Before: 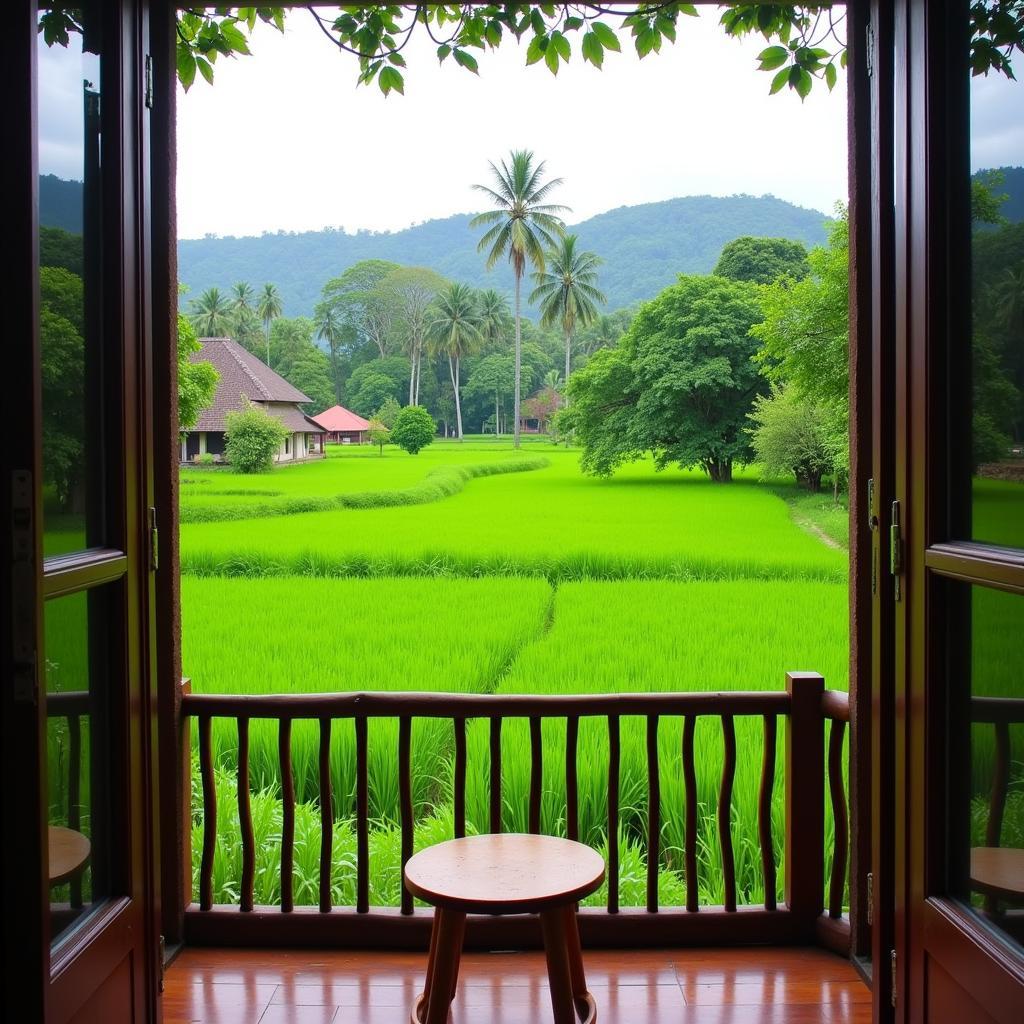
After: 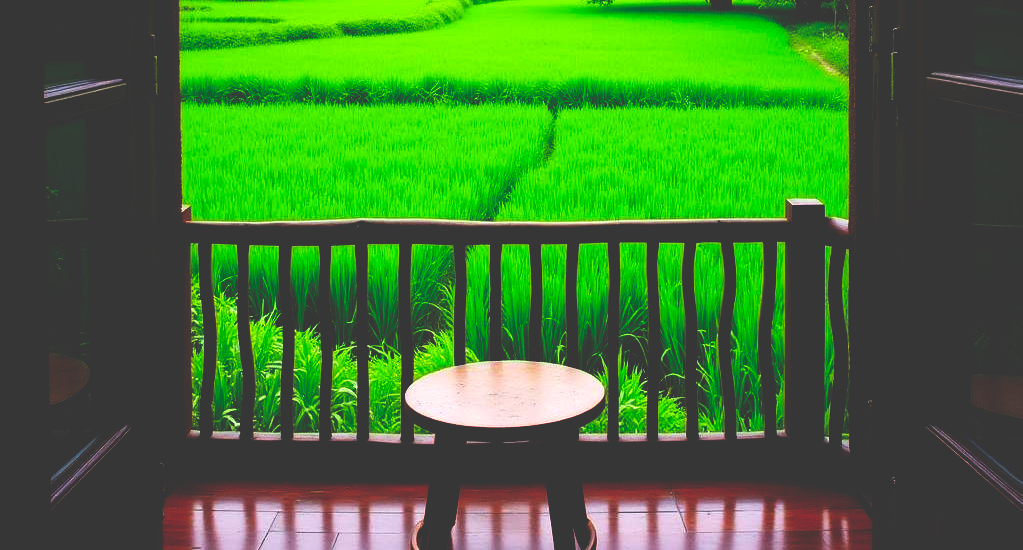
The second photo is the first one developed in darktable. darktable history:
base curve: curves: ch0 [(0, 0.036) (0.083, 0.04) (0.804, 1)], preserve colors none
crop and rotate: top 46.237%
